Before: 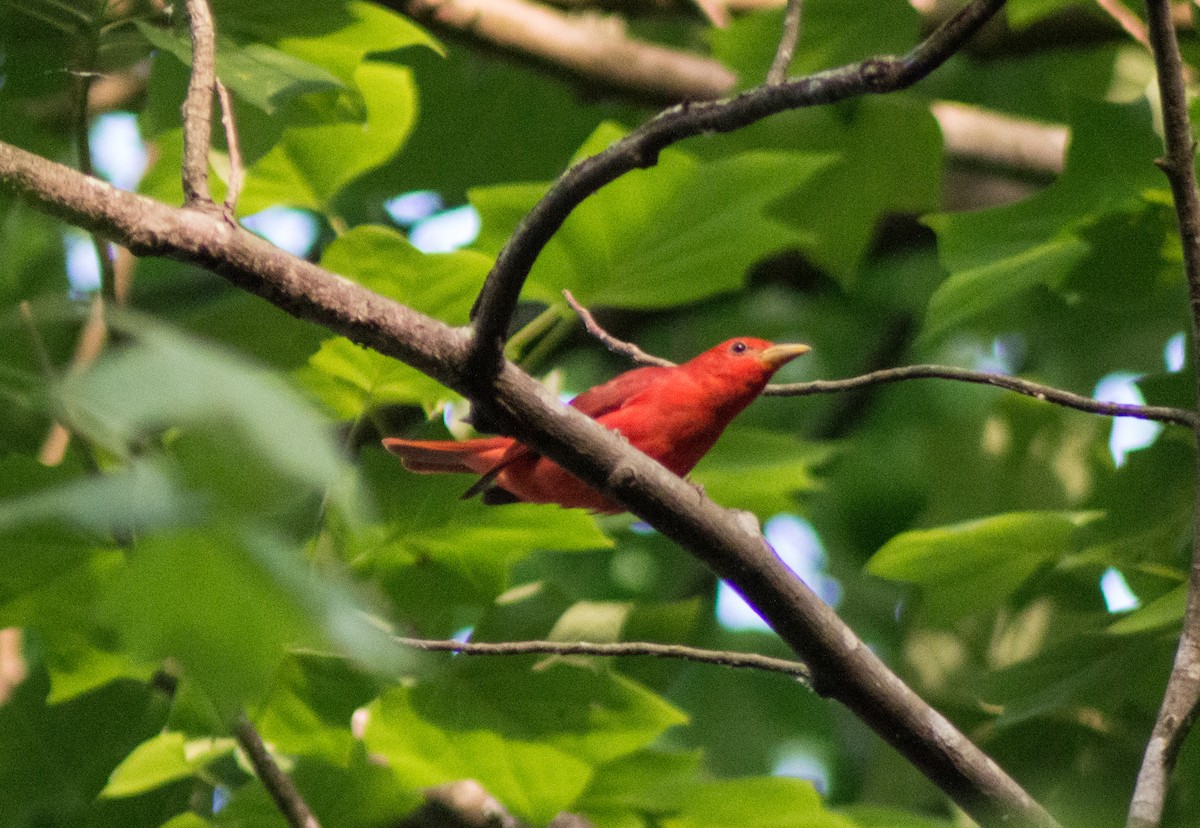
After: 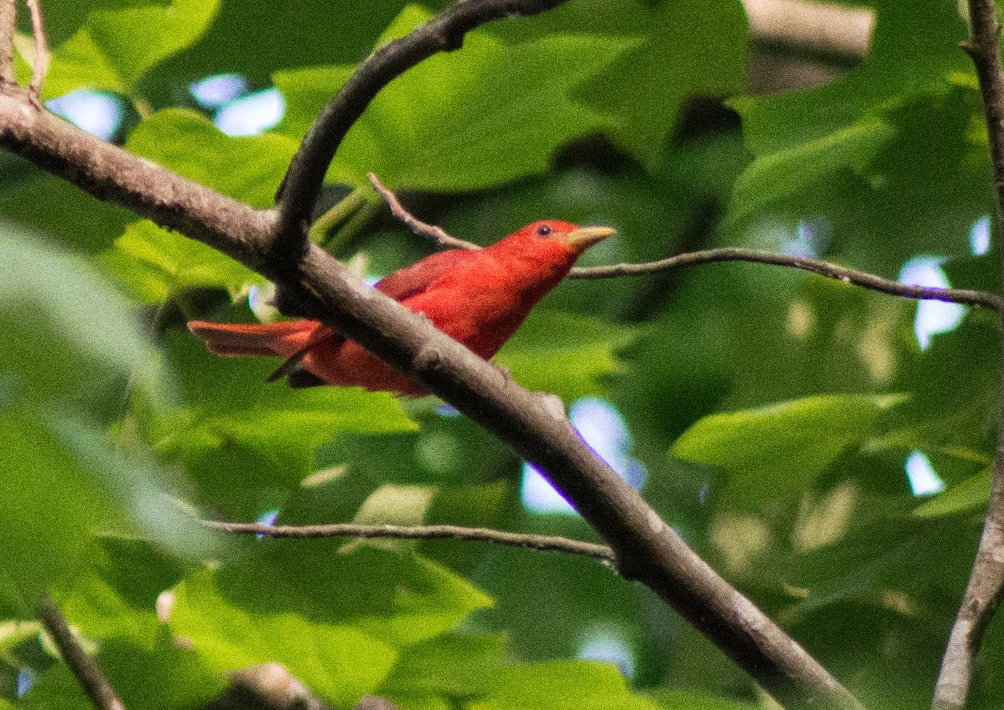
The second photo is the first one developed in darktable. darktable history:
crop: left 16.315%, top 14.246%
grain: coarseness 0.09 ISO, strength 40%
